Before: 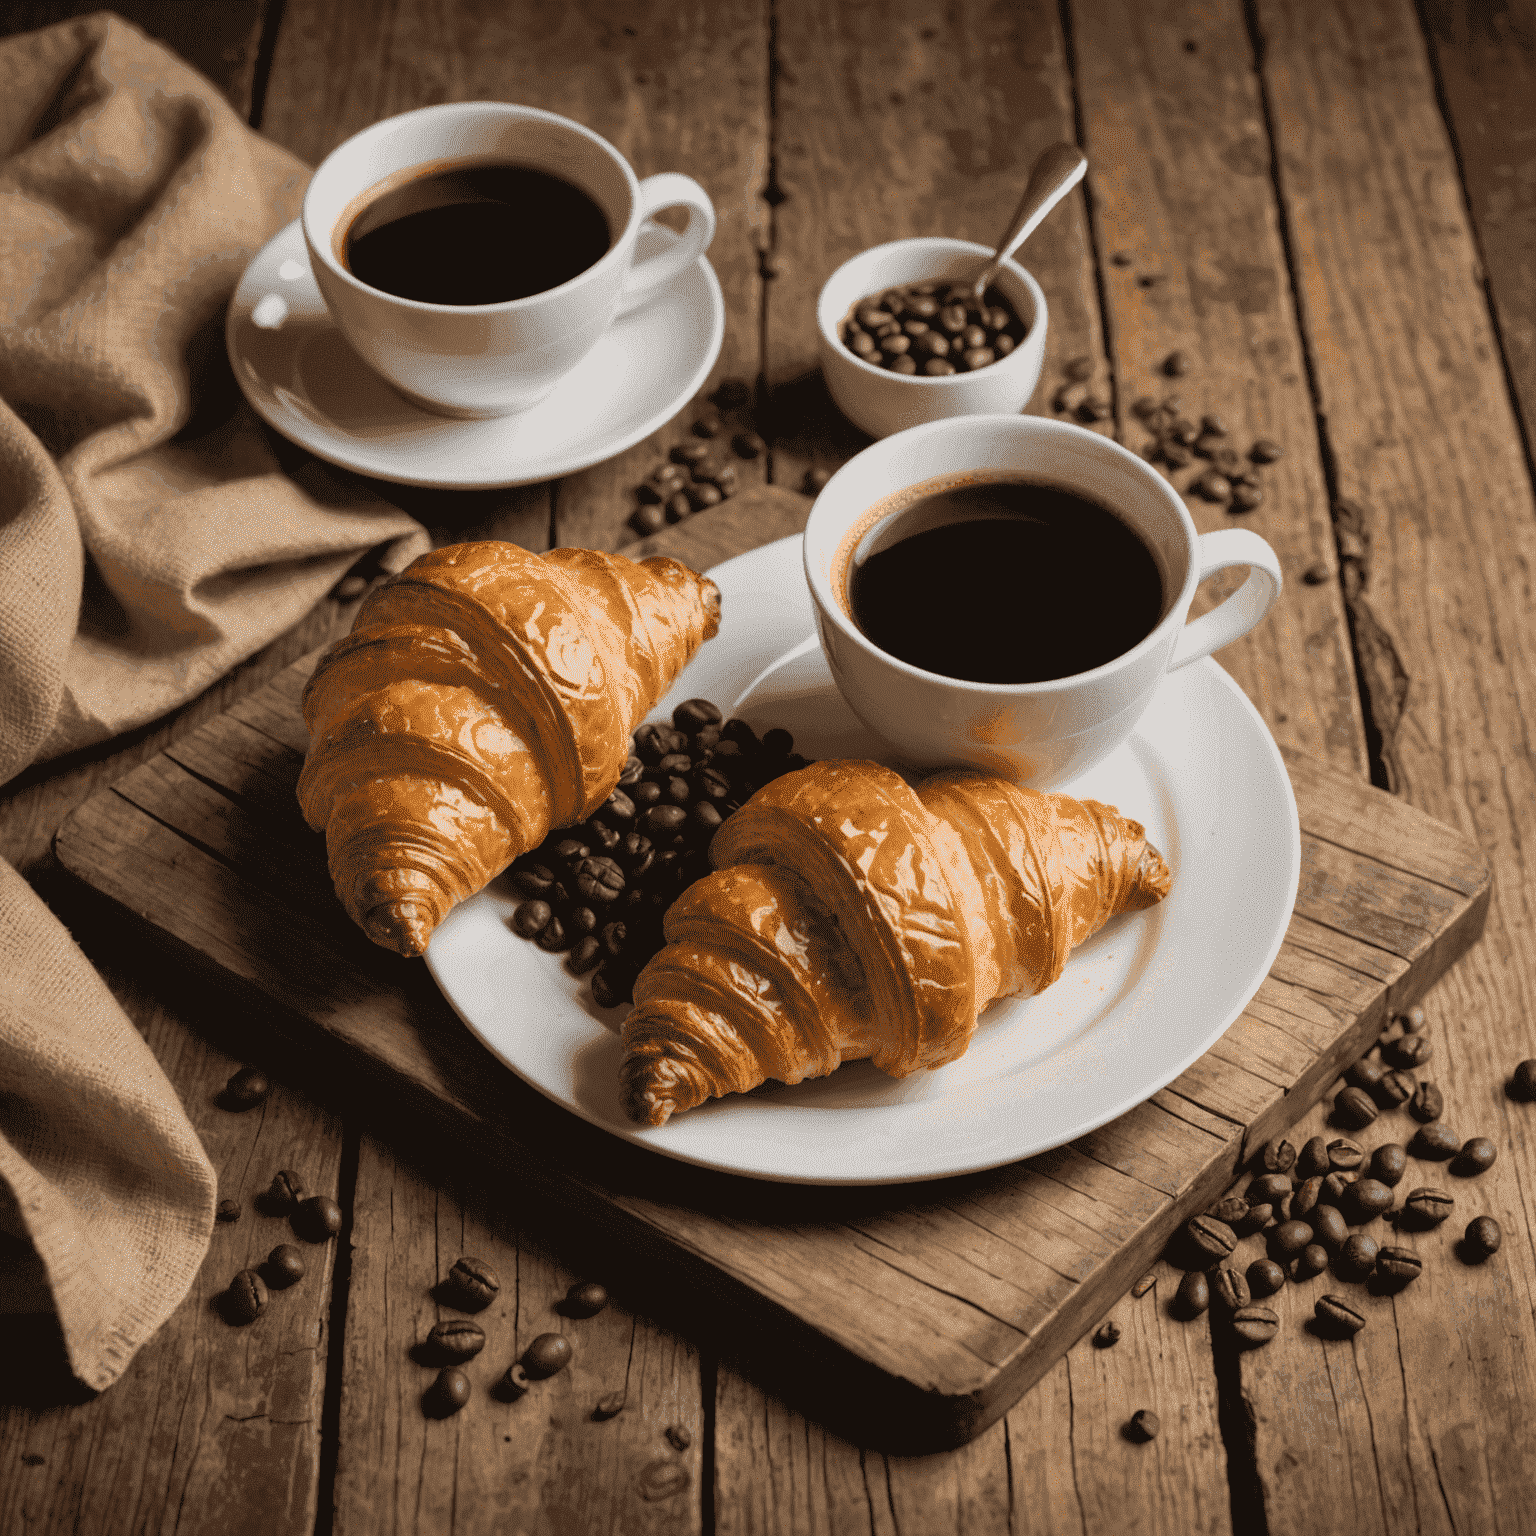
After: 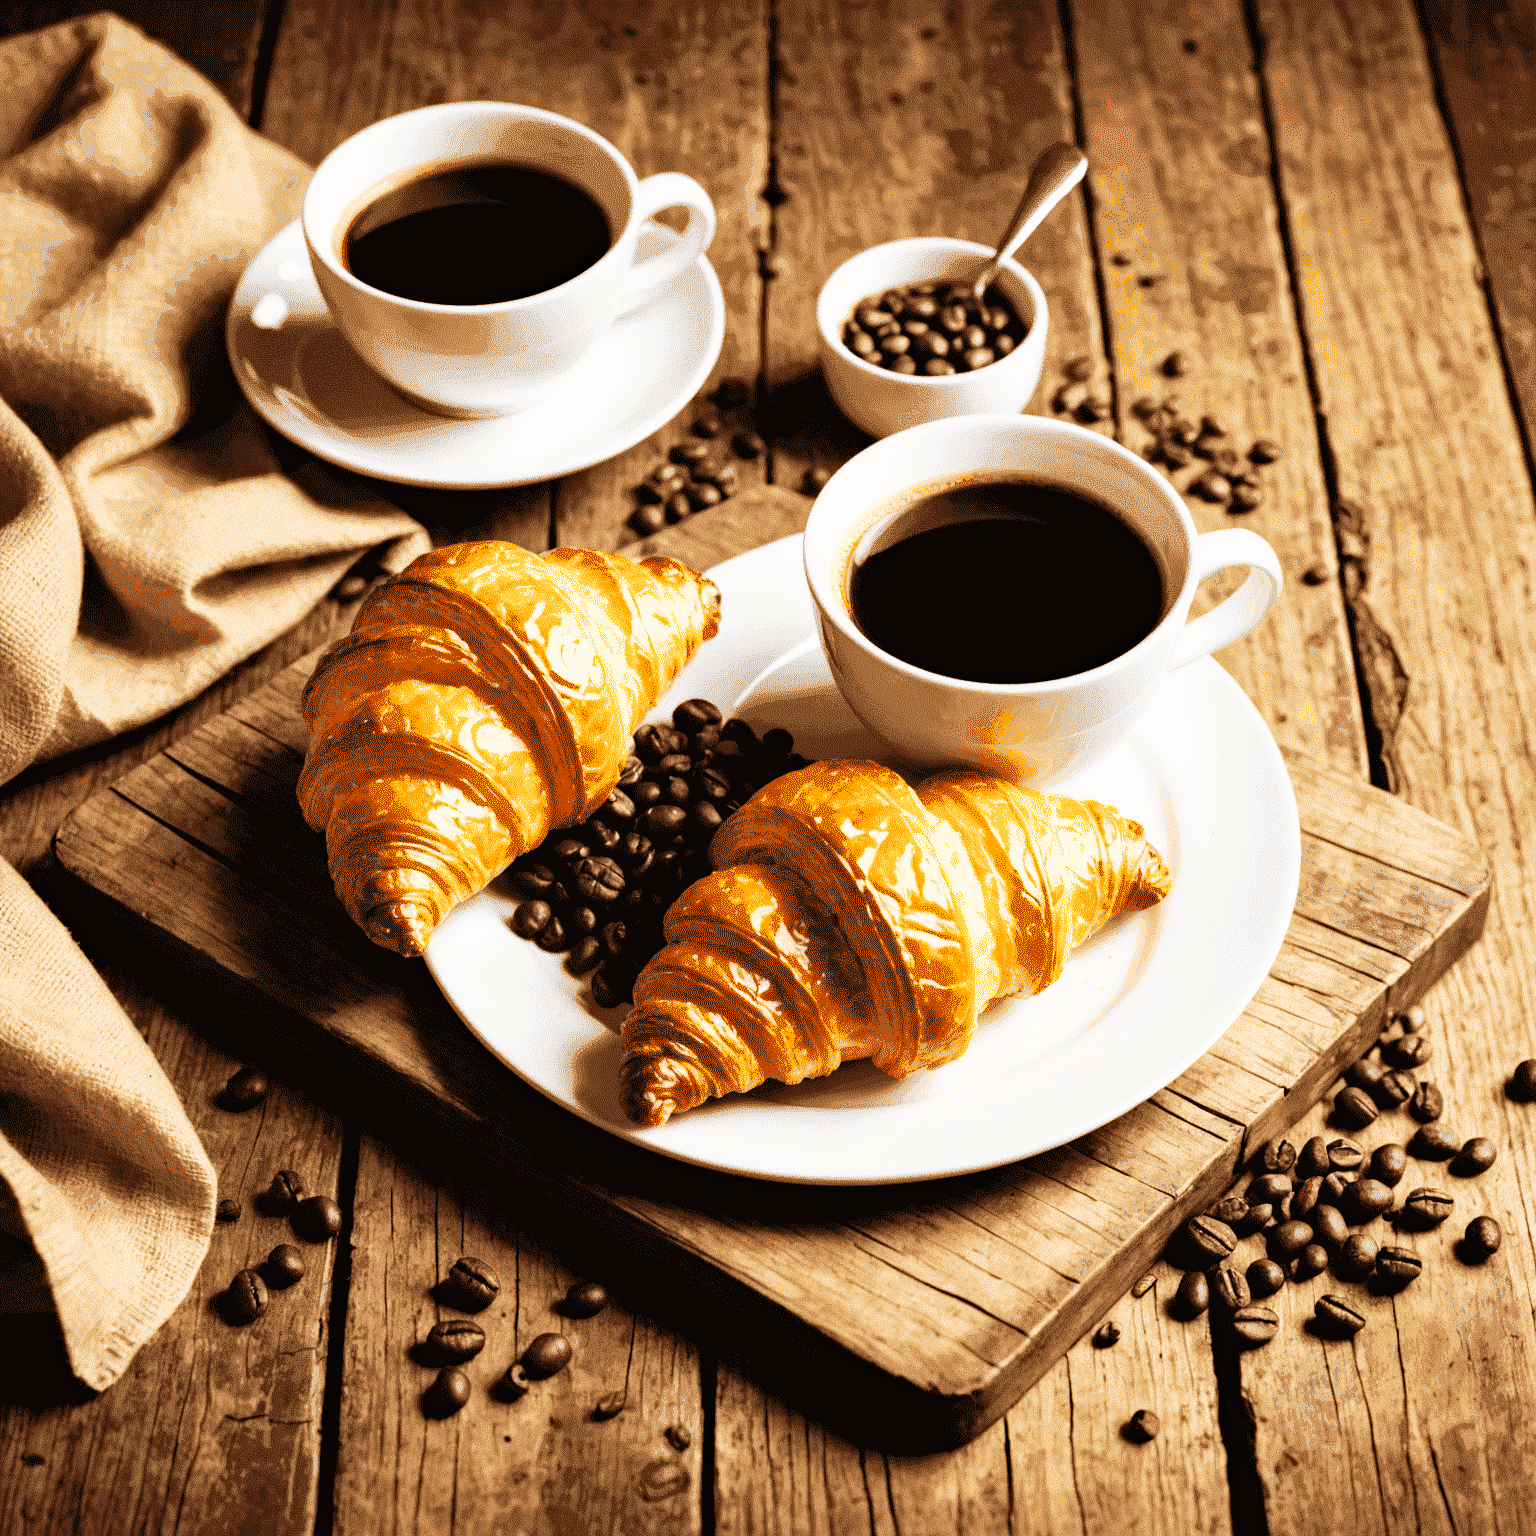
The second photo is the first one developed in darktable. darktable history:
base curve: curves: ch0 [(0, 0) (0.007, 0.004) (0.027, 0.03) (0.046, 0.07) (0.207, 0.54) (0.442, 0.872) (0.673, 0.972) (1, 1)], preserve colors none
haze removal: compatibility mode true, adaptive false
